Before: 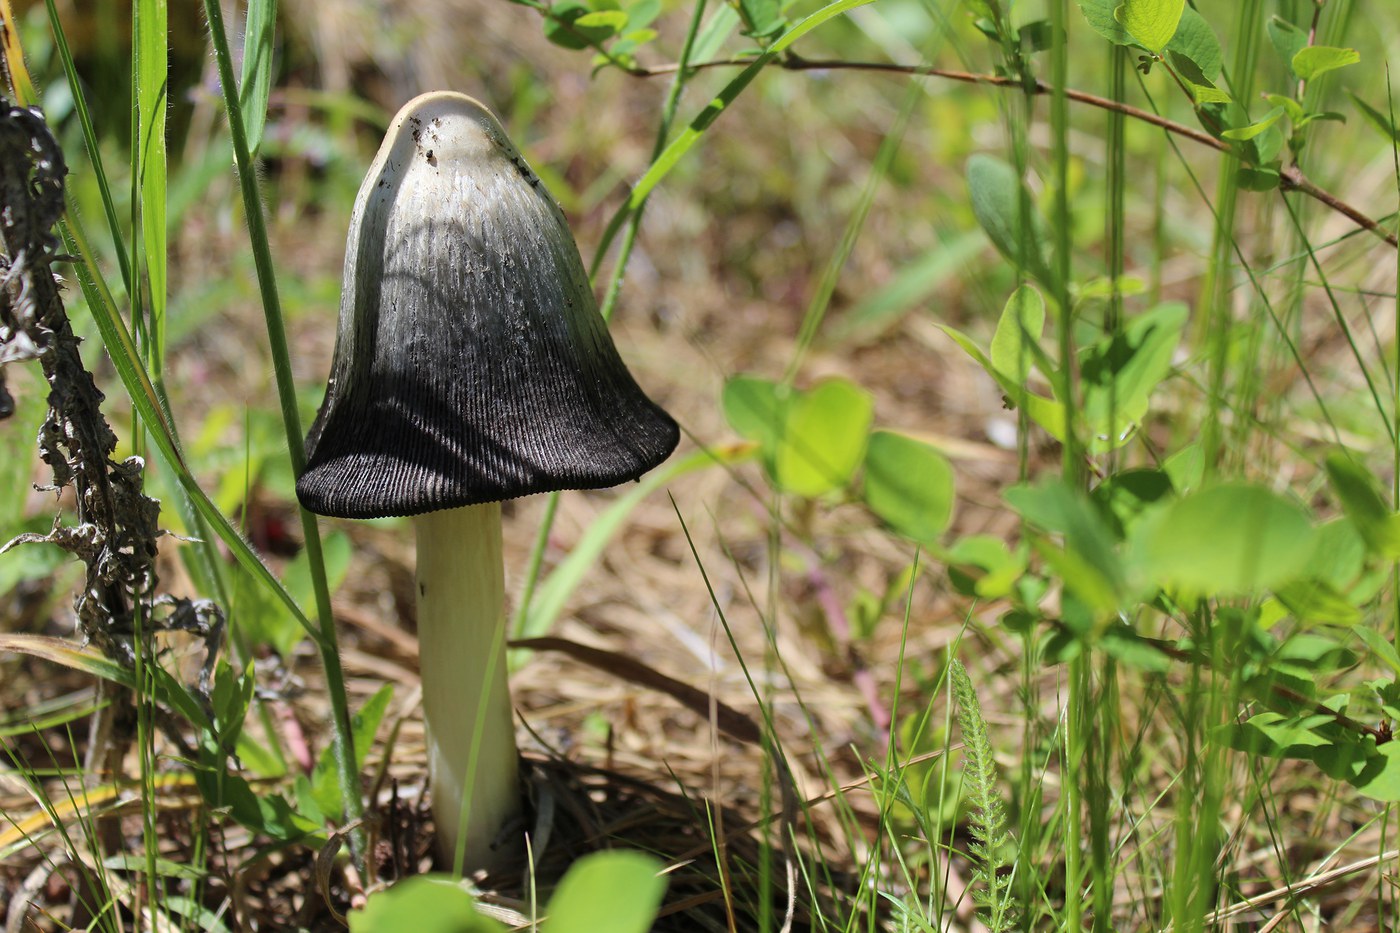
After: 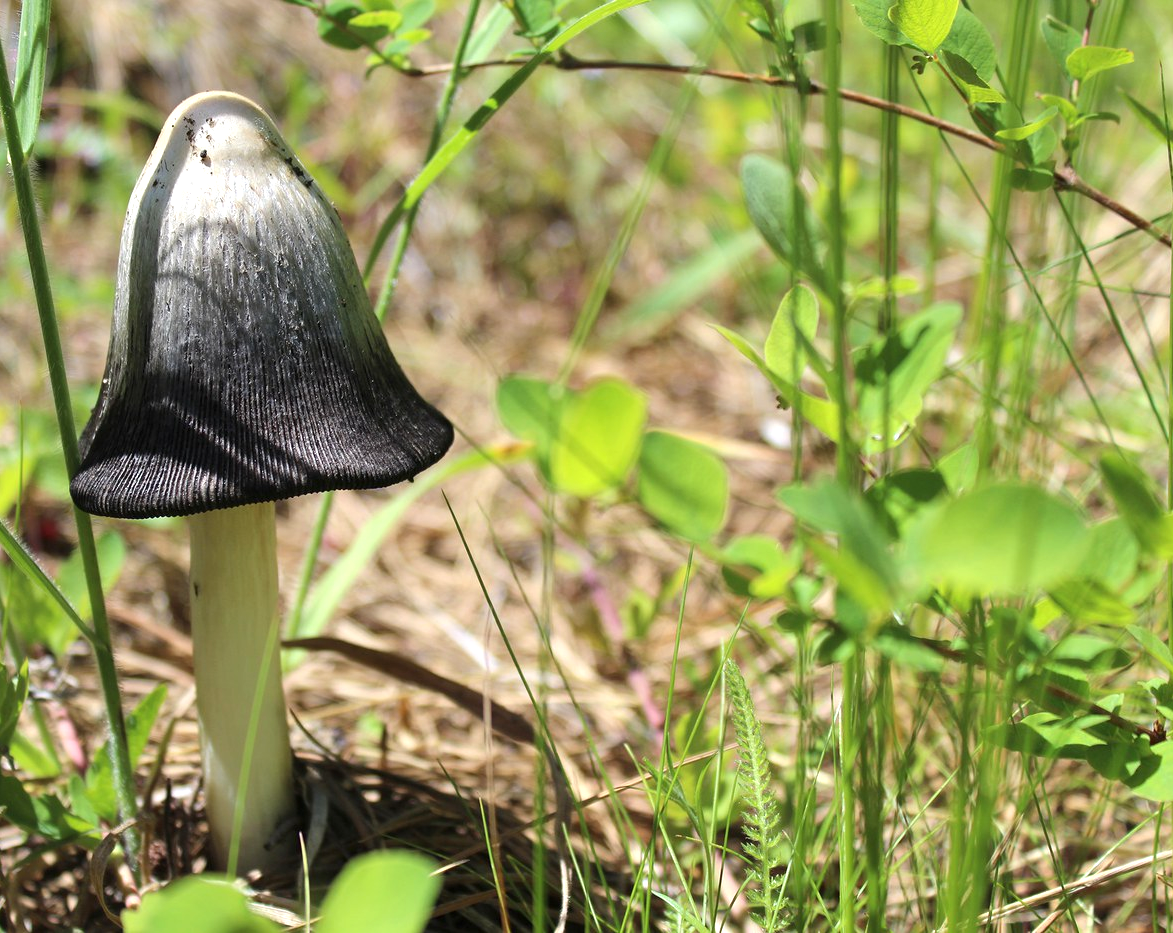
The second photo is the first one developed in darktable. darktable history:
crop: left 16.145%
exposure: exposure 0.515 EV, compensate highlight preservation false
